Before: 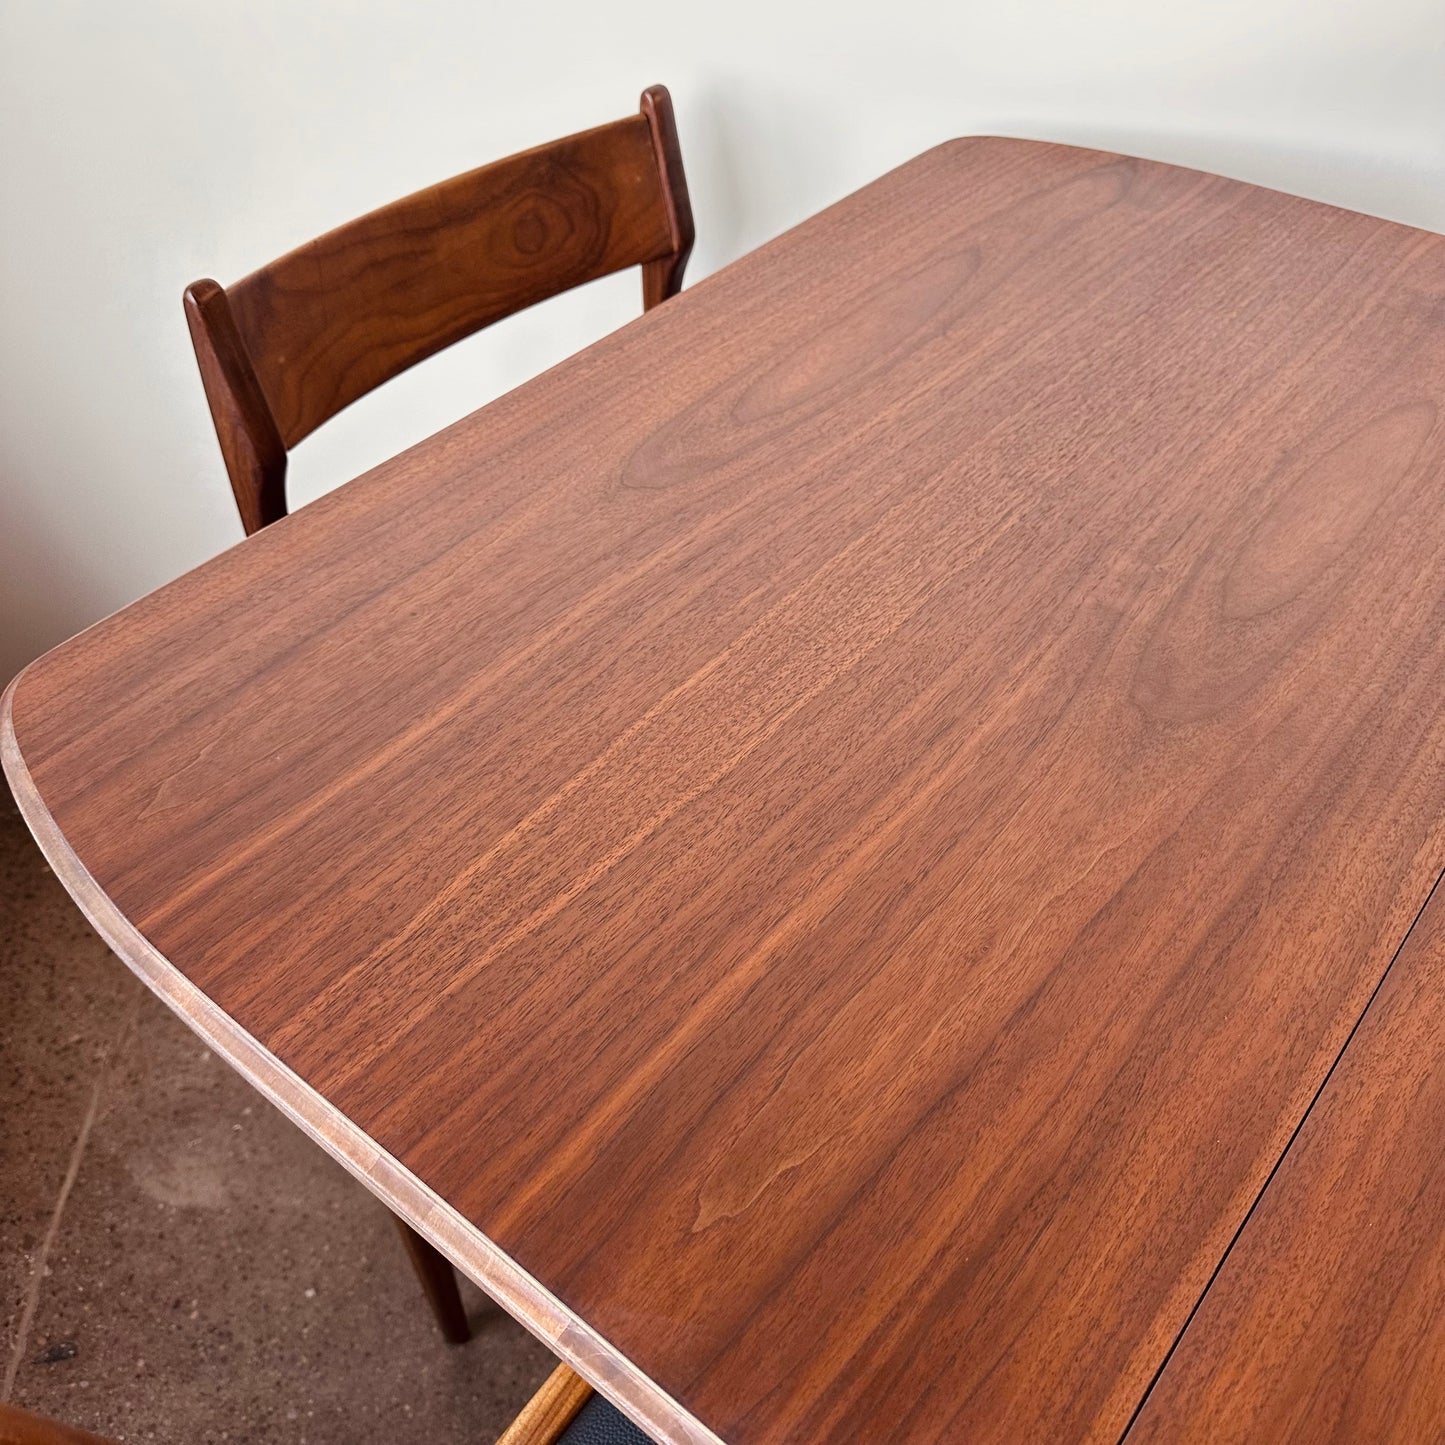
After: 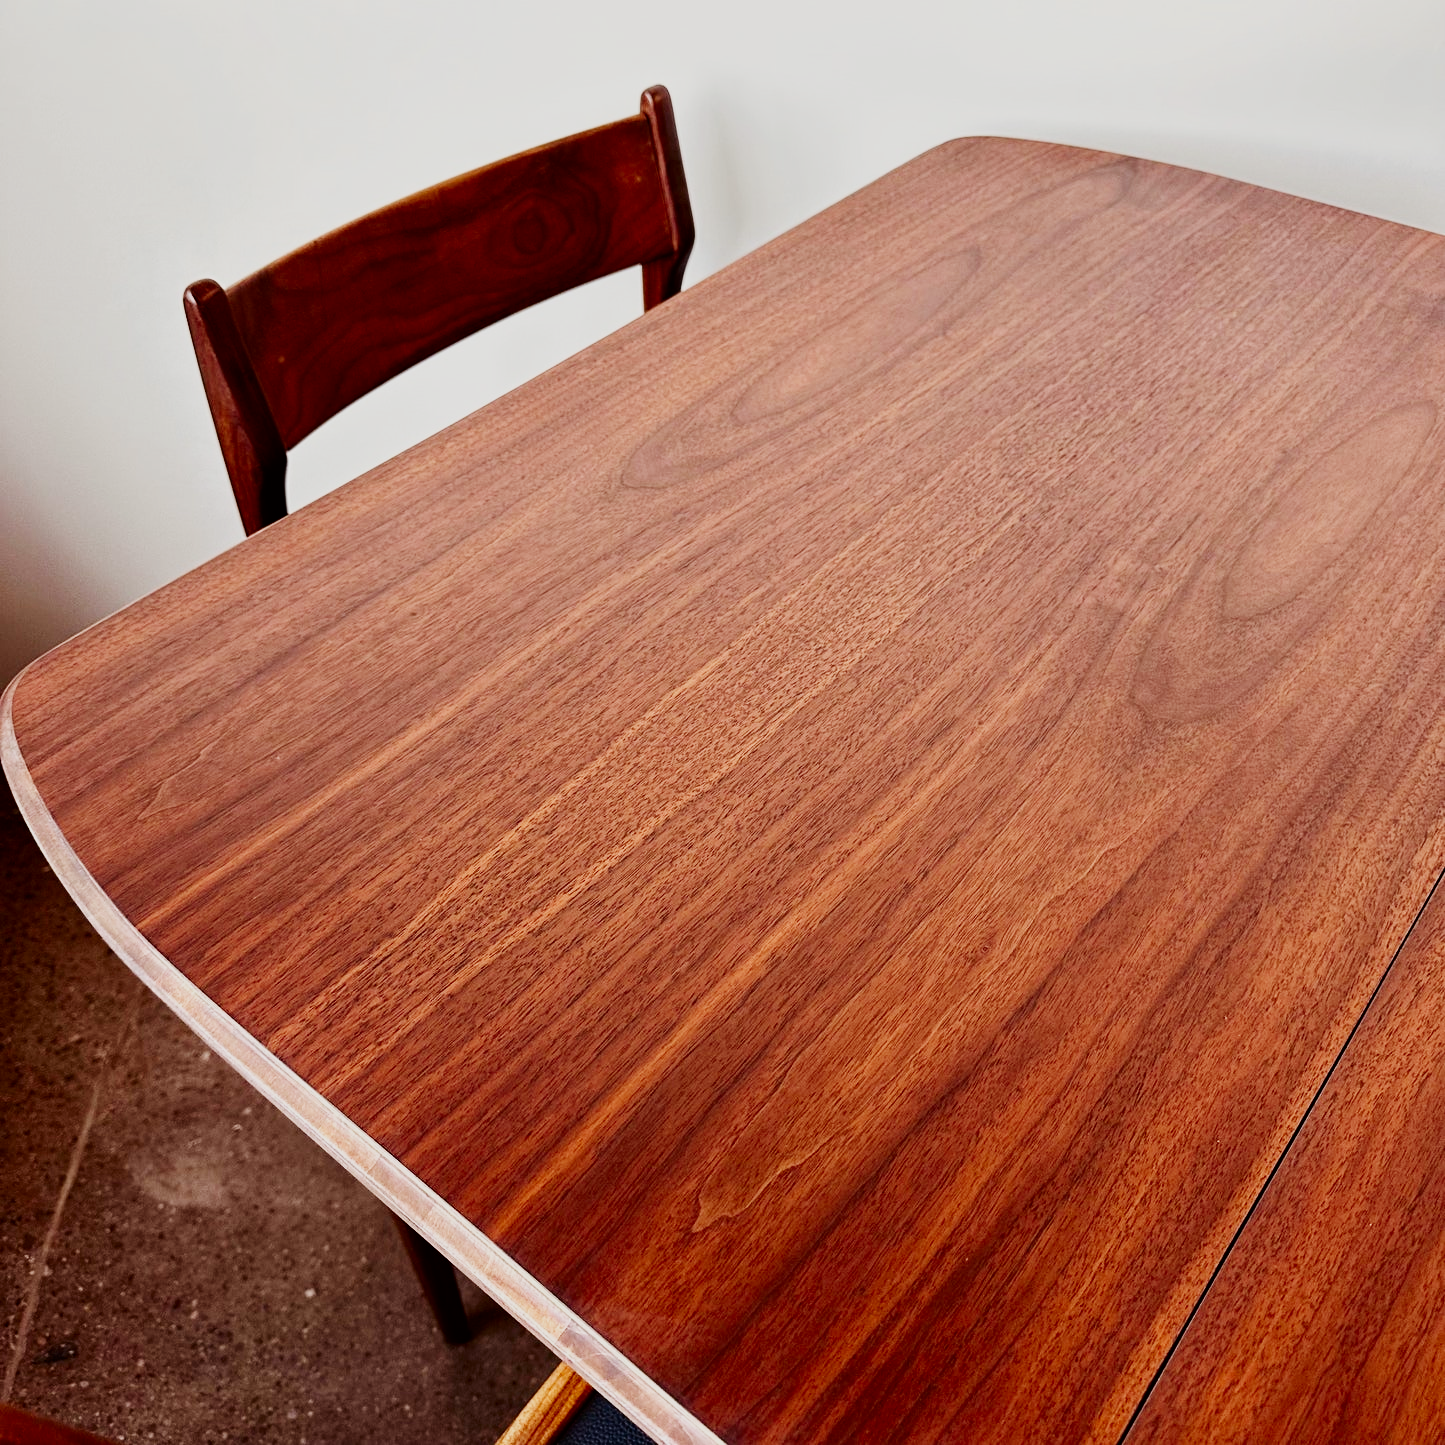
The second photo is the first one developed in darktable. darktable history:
contrast brightness saturation: contrast 0.13, brightness -0.05, saturation 0.16
sigmoid: contrast 1.7, skew -0.2, preserve hue 0%, red attenuation 0.1, red rotation 0.035, green attenuation 0.1, green rotation -0.017, blue attenuation 0.15, blue rotation -0.052, base primaries Rec2020
